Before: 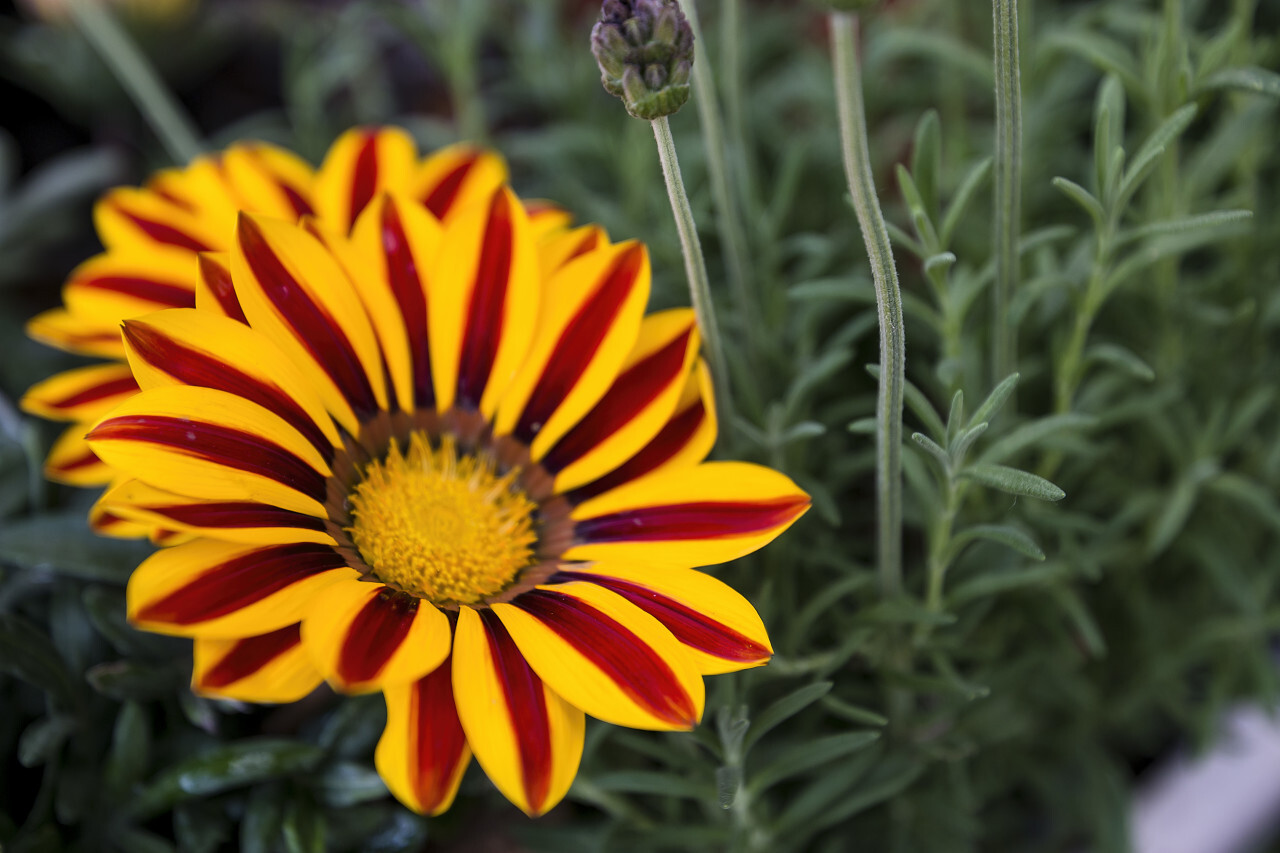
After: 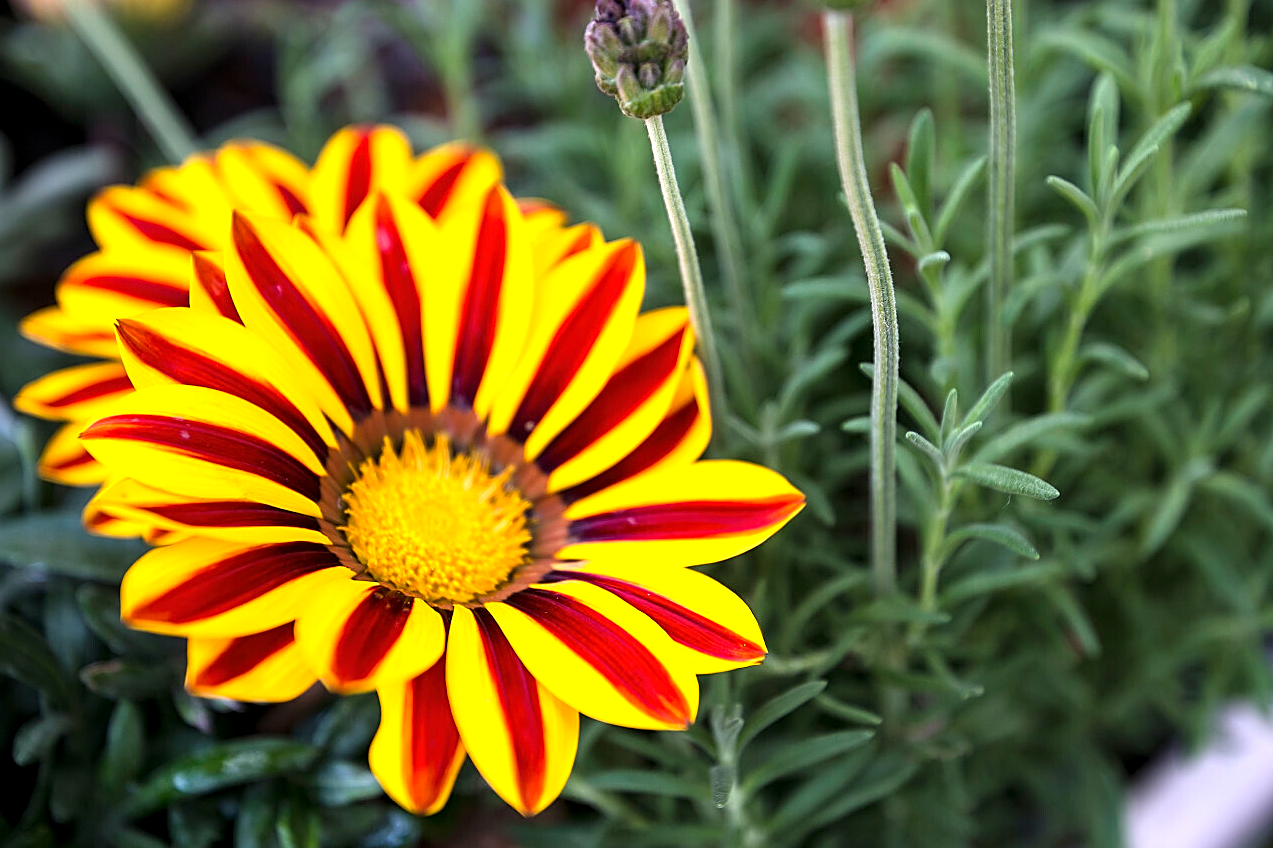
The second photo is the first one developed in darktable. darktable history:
sharpen: on, module defaults
crop and rotate: left 0.482%, top 0.153%, bottom 0.396%
exposure: black level correction 0, exposure 0.933 EV, compensate highlight preservation false
